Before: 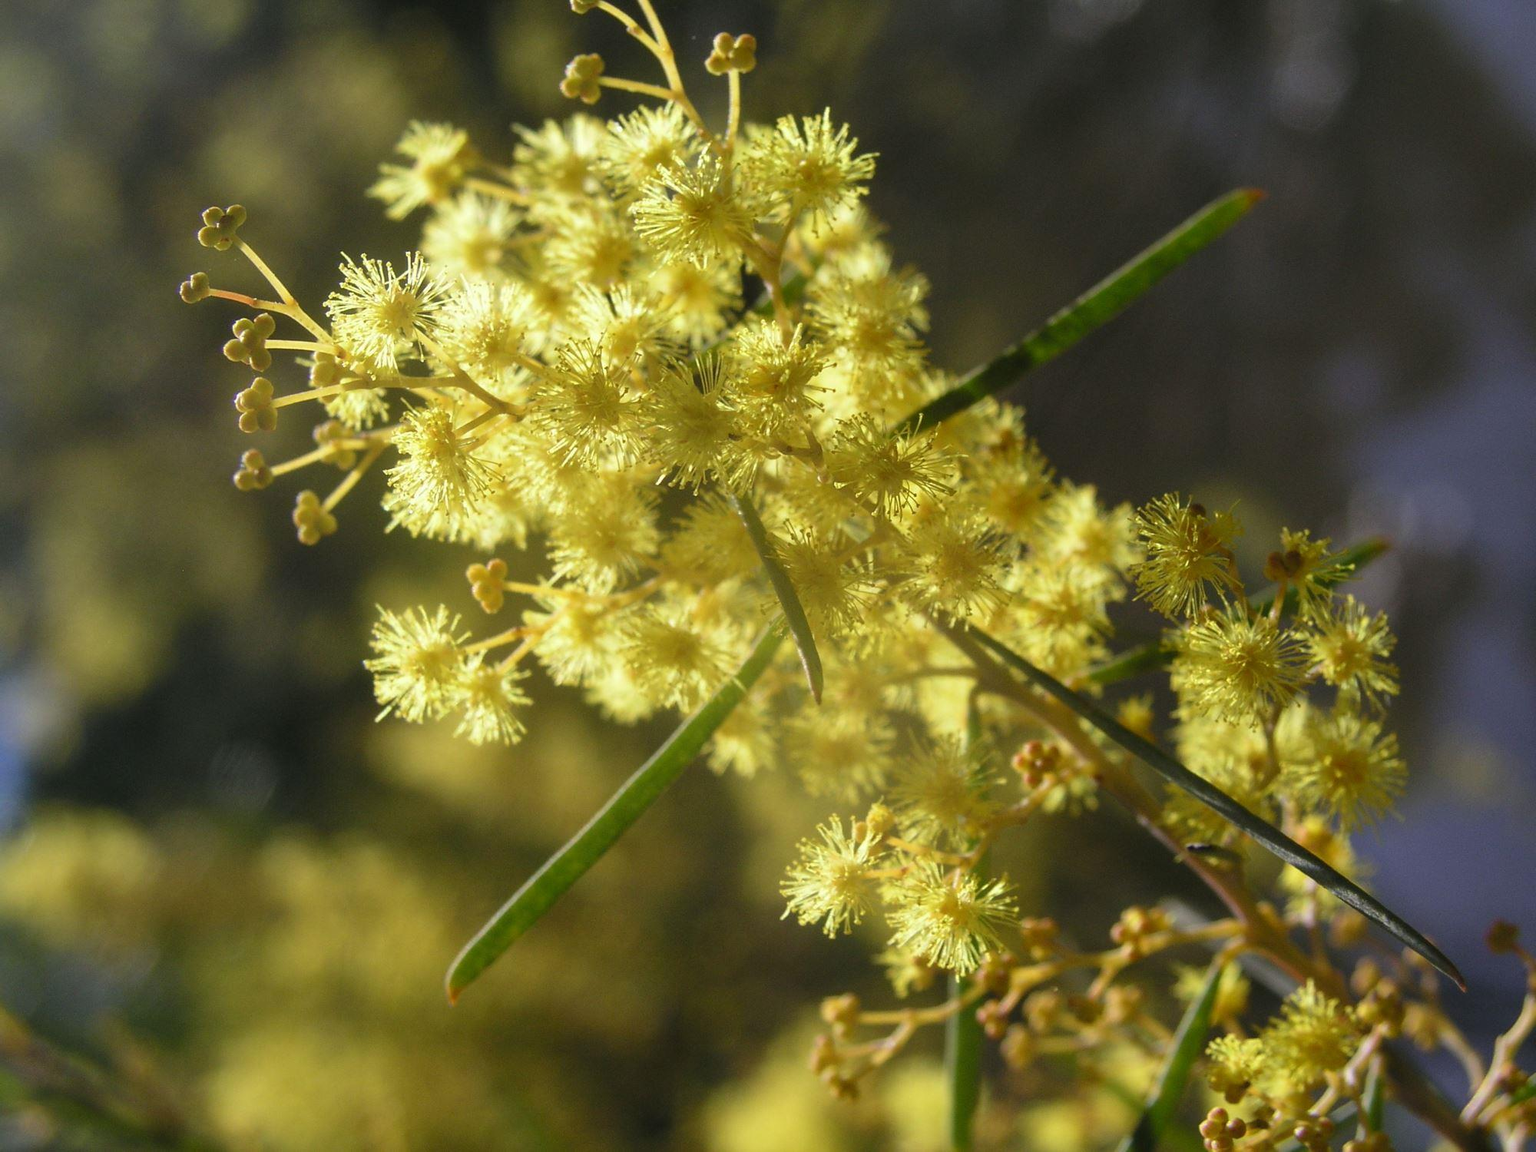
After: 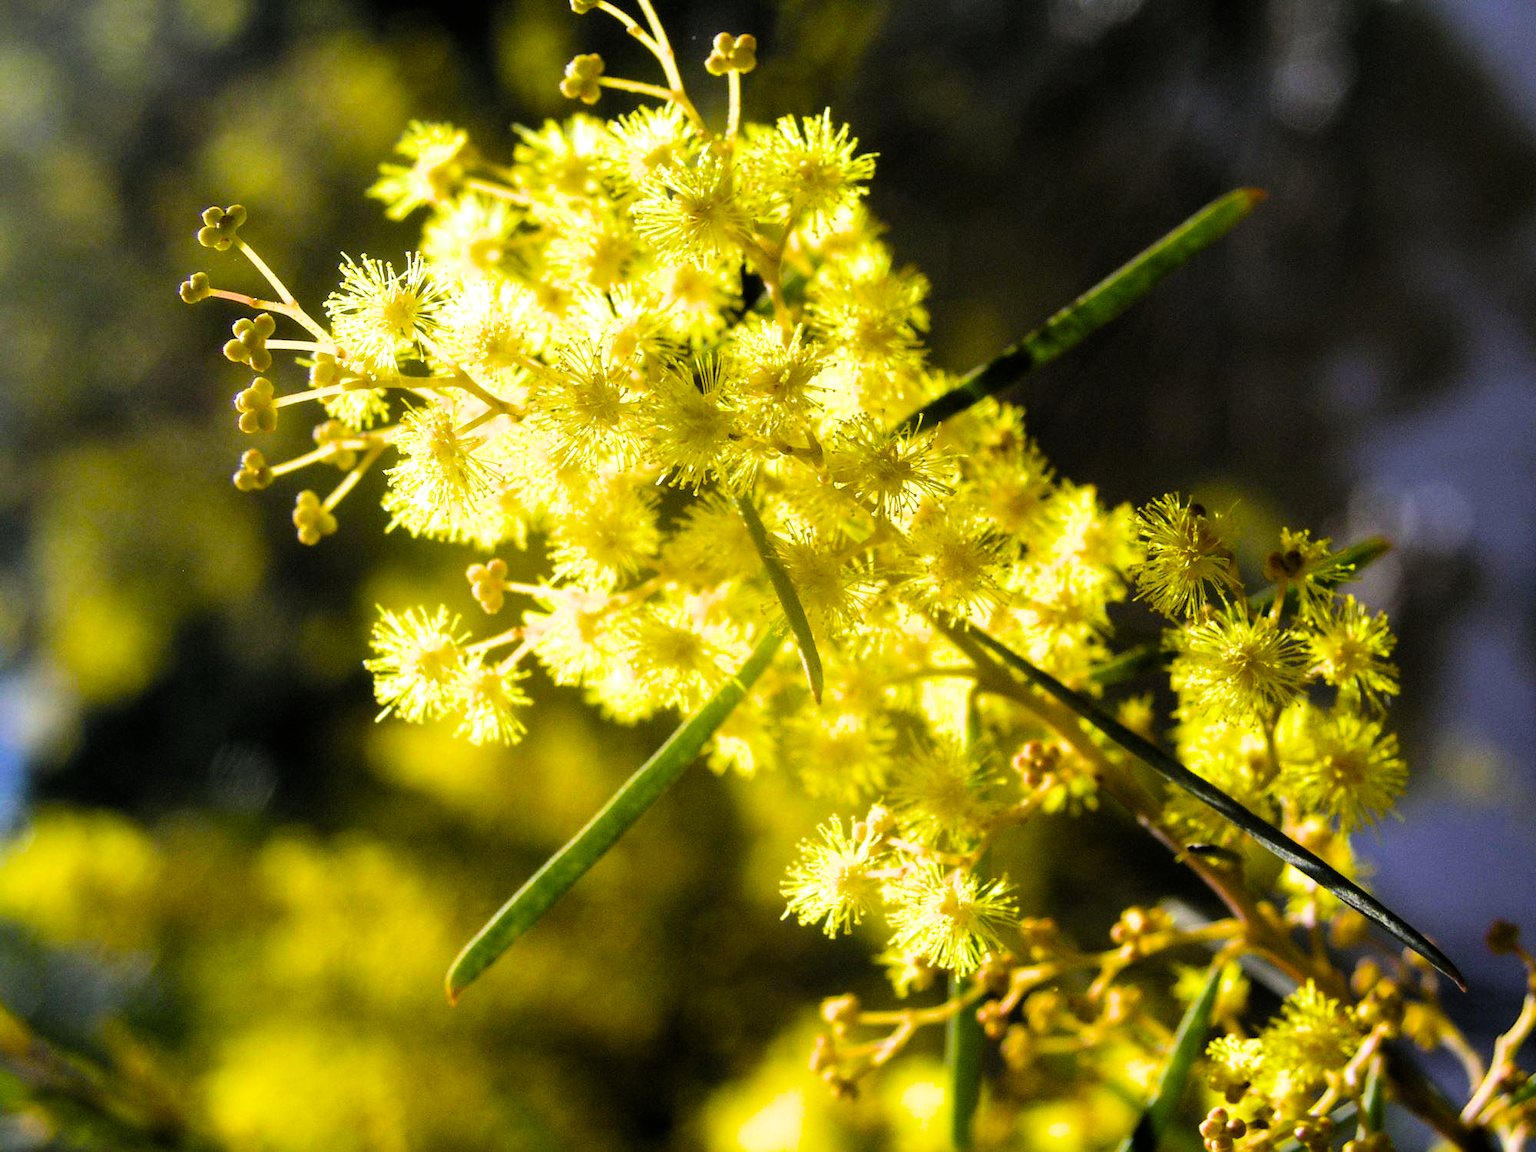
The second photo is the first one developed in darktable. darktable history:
color balance rgb: linear chroma grading › global chroma 9%, perceptual saturation grading › global saturation 36%, perceptual brilliance grading › global brilliance 15%, perceptual brilliance grading › shadows -35%, global vibrance 15%
filmic rgb: black relative exposure -5 EV, white relative exposure 3.5 EV, hardness 3.19, contrast 1.2, highlights saturation mix -30%
exposure: exposure 0.6 EV, compensate highlight preservation false
